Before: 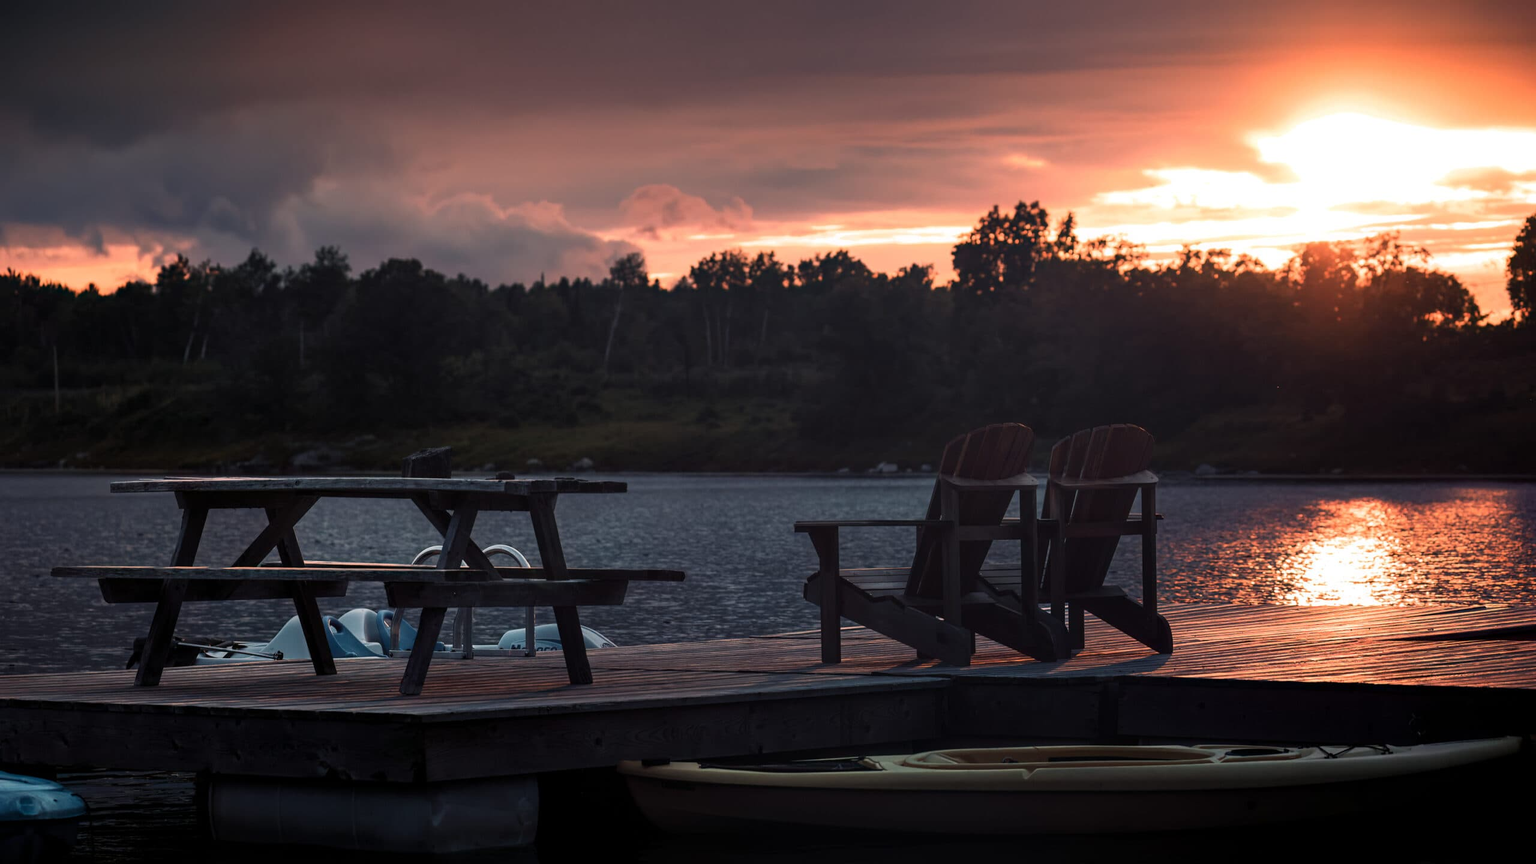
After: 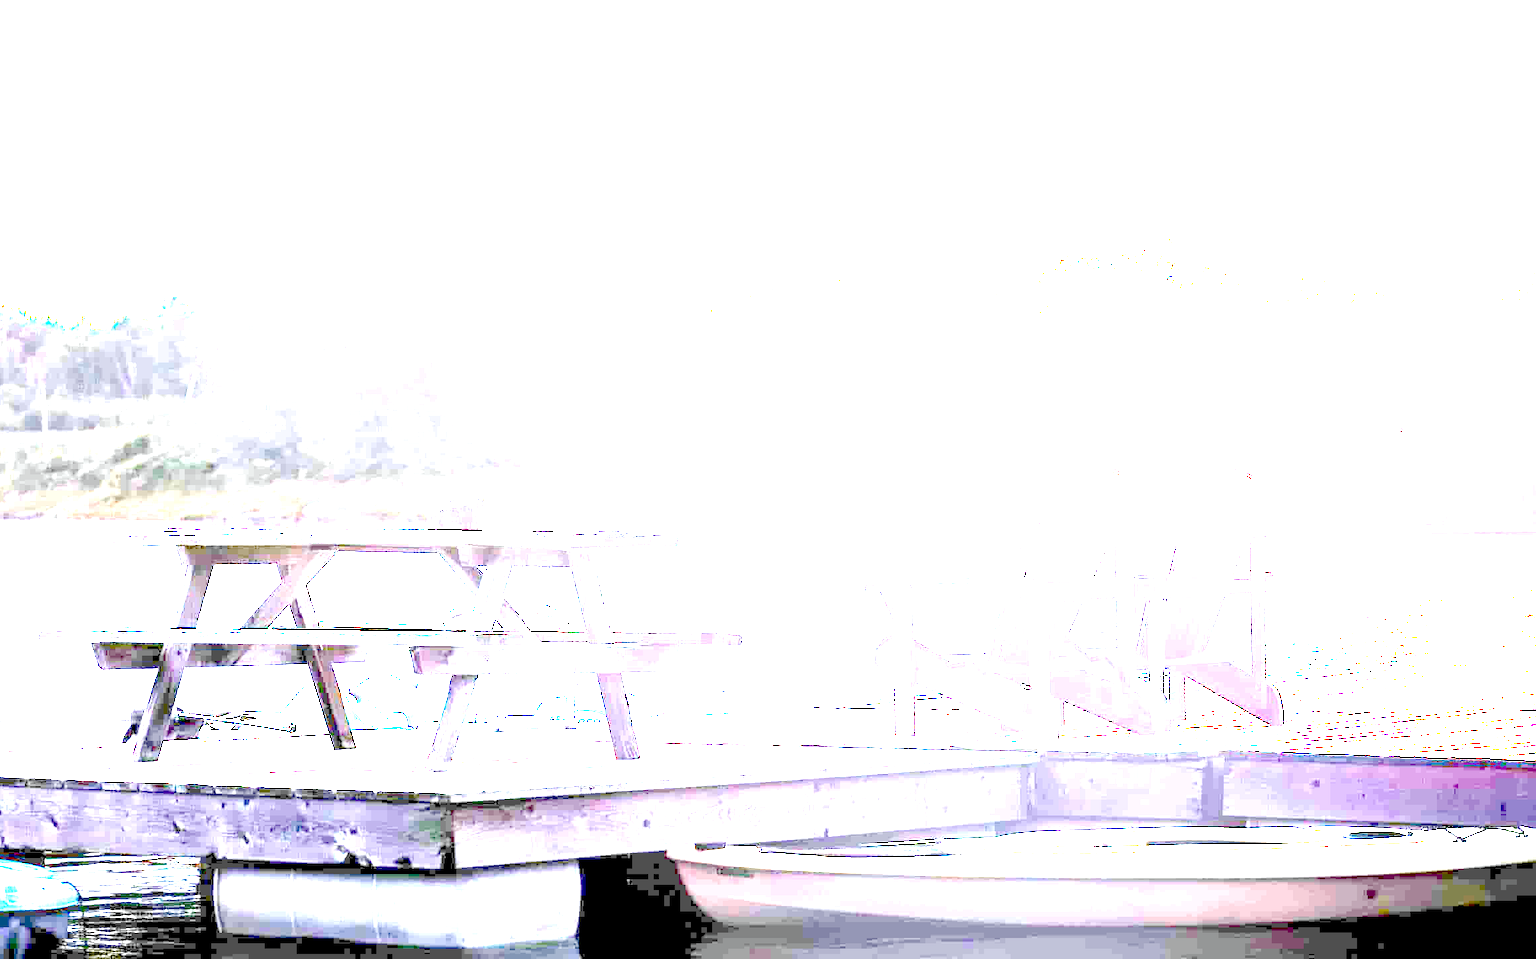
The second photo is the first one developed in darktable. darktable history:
crop and rotate: left 1.088%, right 8.807%
exposure: exposure 8 EV, compensate highlight preservation false
white balance: red 0.978, blue 0.999
